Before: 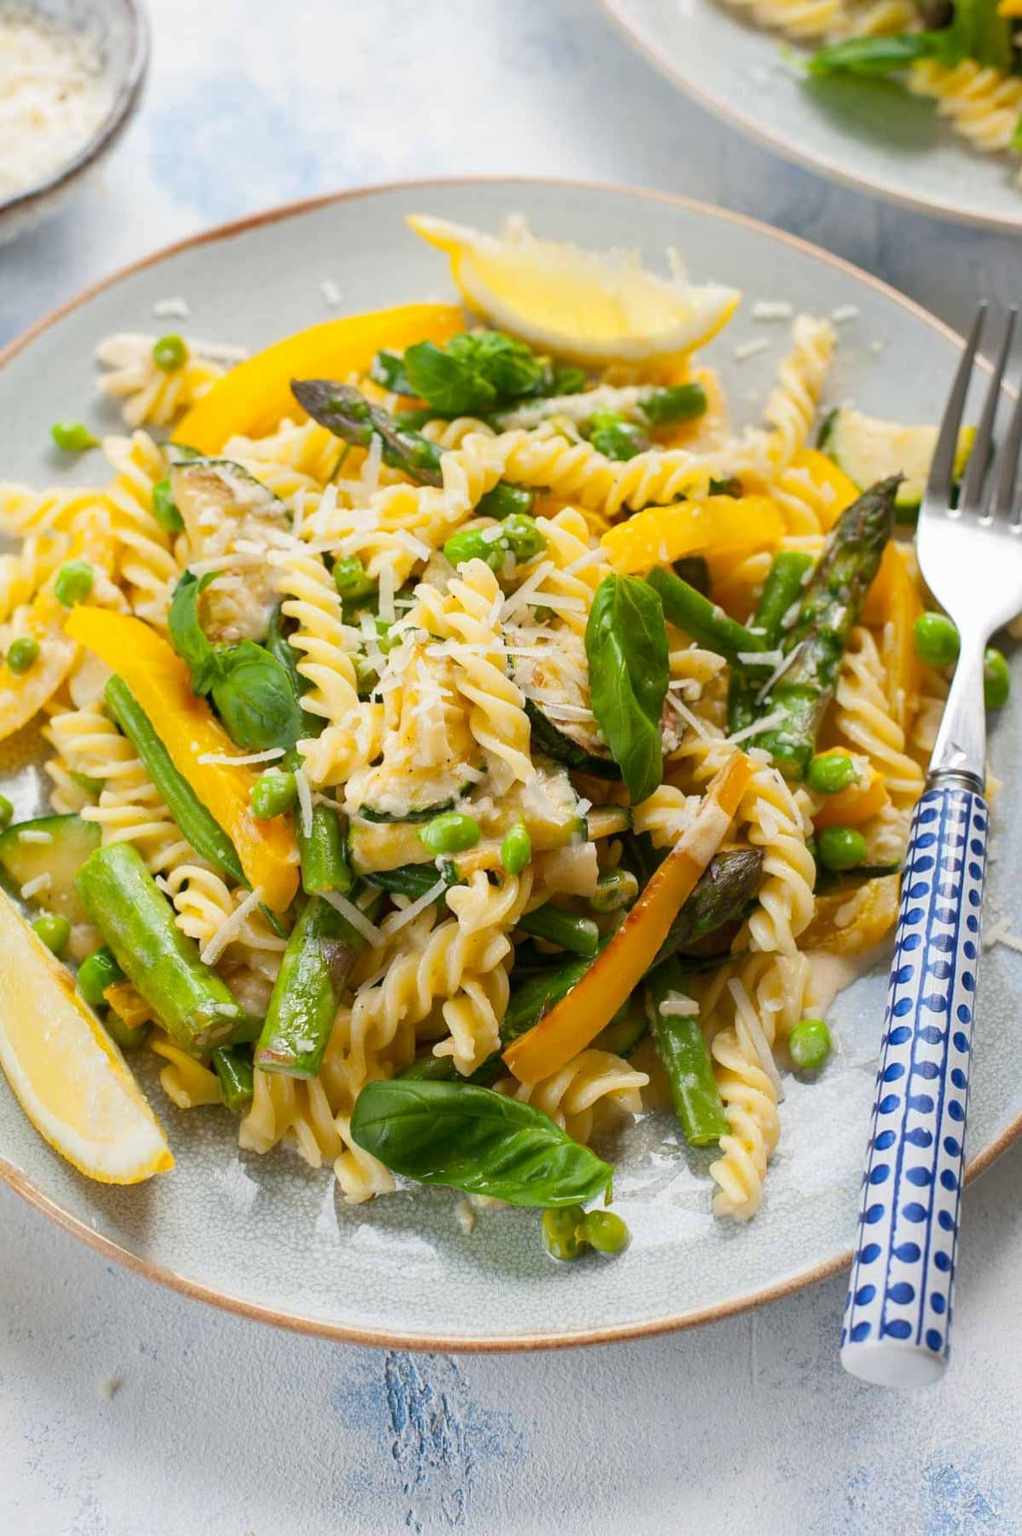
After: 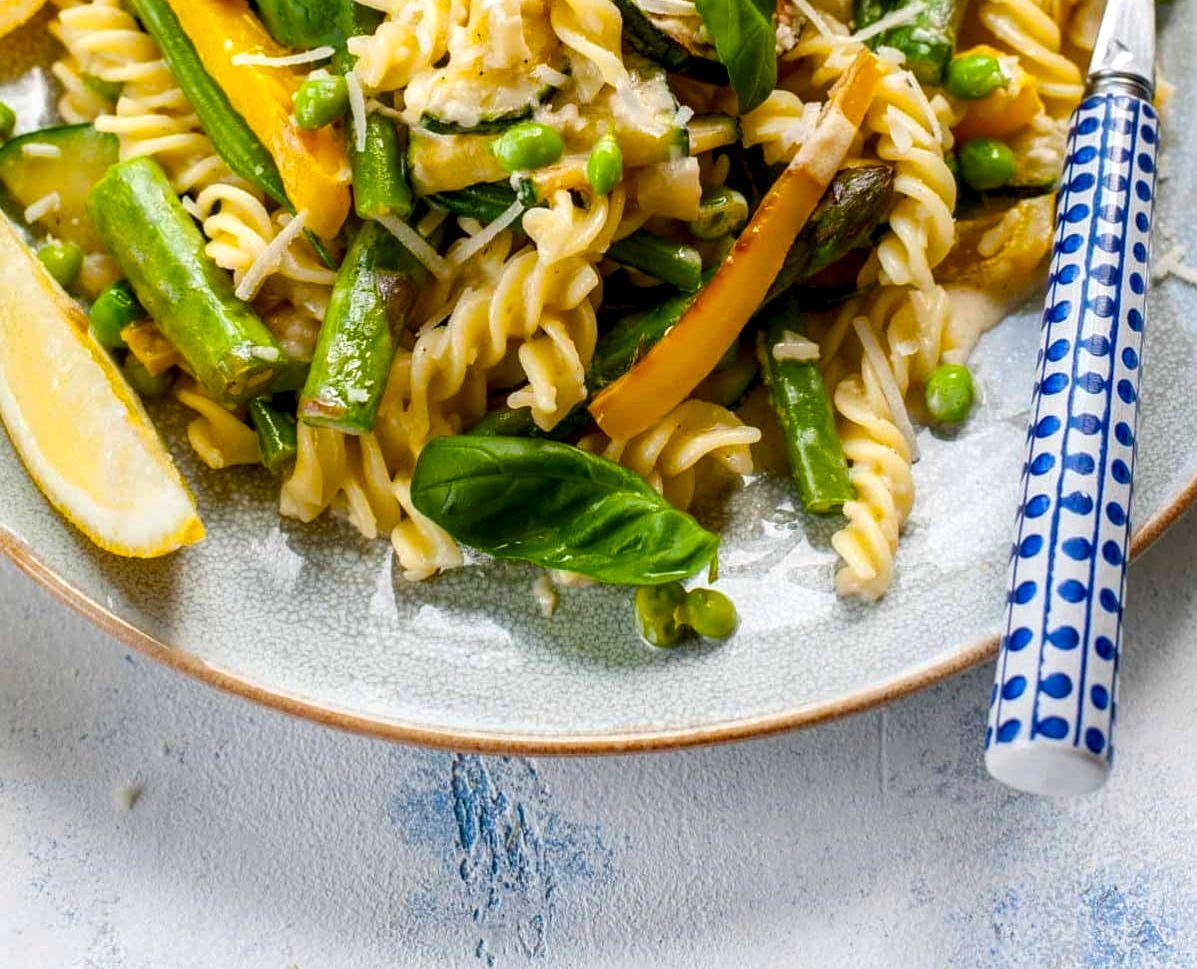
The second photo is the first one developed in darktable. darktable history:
color balance rgb: power › hue 72.34°, linear chroma grading › global chroma 9.545%, perceptual saturation grading › global saturation 20%, perceptual saturation grading › highlights -25.266%, perceptual saturation grading › shadows 24.194%, global vibrance 20%
local contrast: detail 154%
crop and rotate: top 46.145%, right 0.003%
